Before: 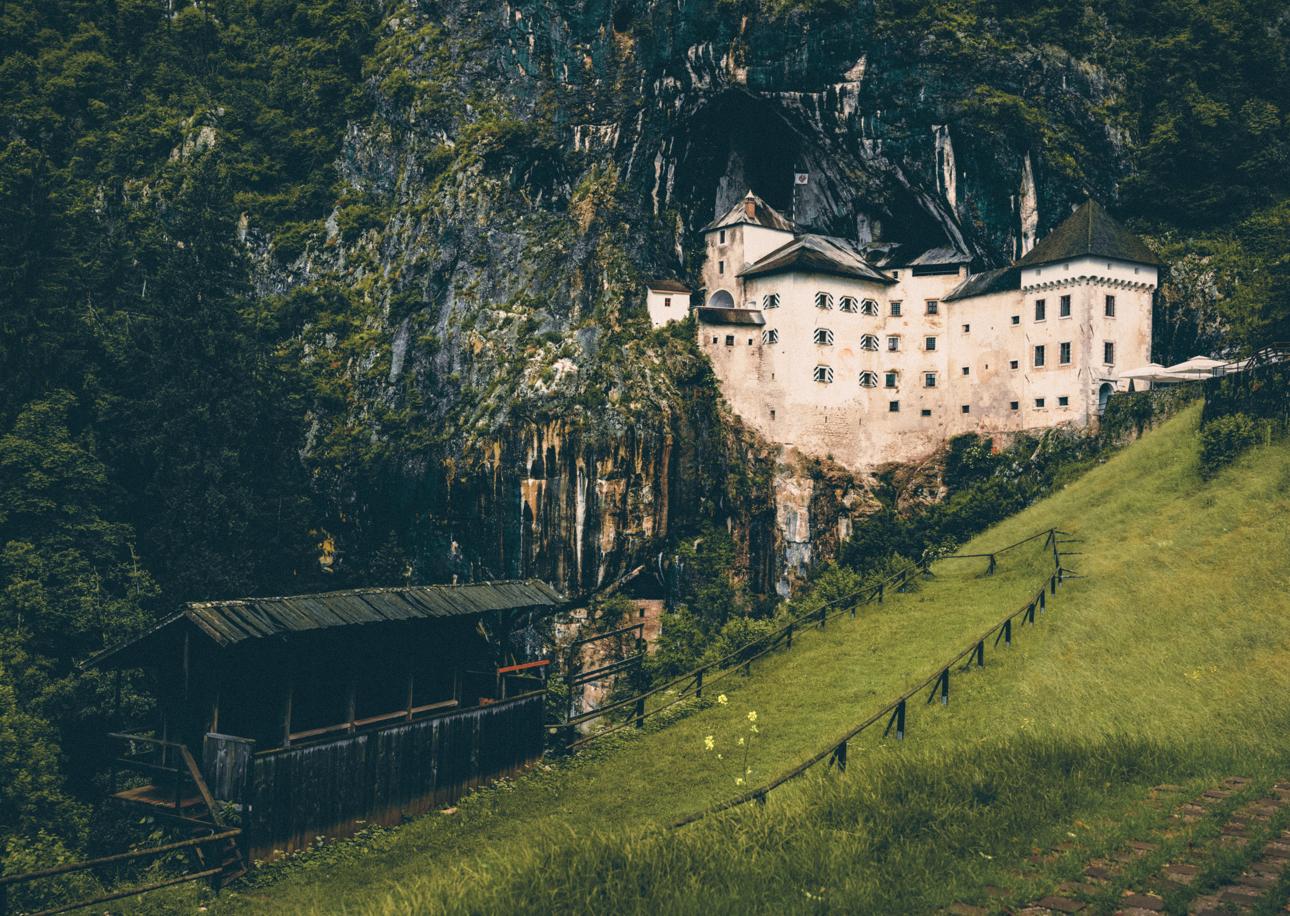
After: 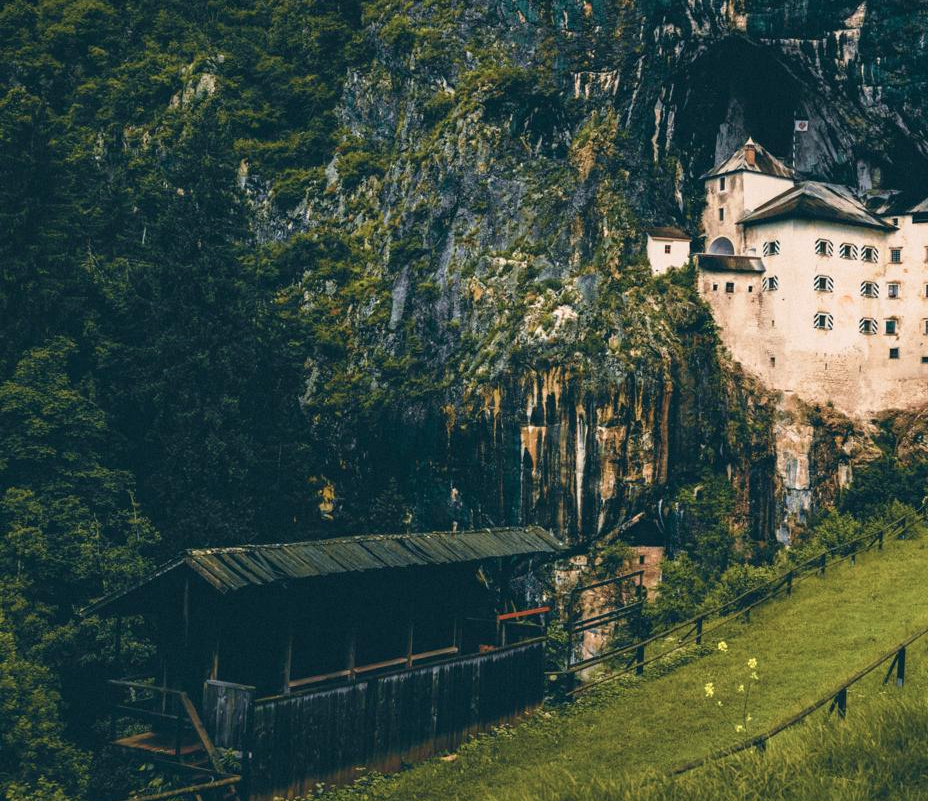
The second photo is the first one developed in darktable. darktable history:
crop: top 5.803%, right 27.864%, bottom 5.804%
velvia: on, module defaults
